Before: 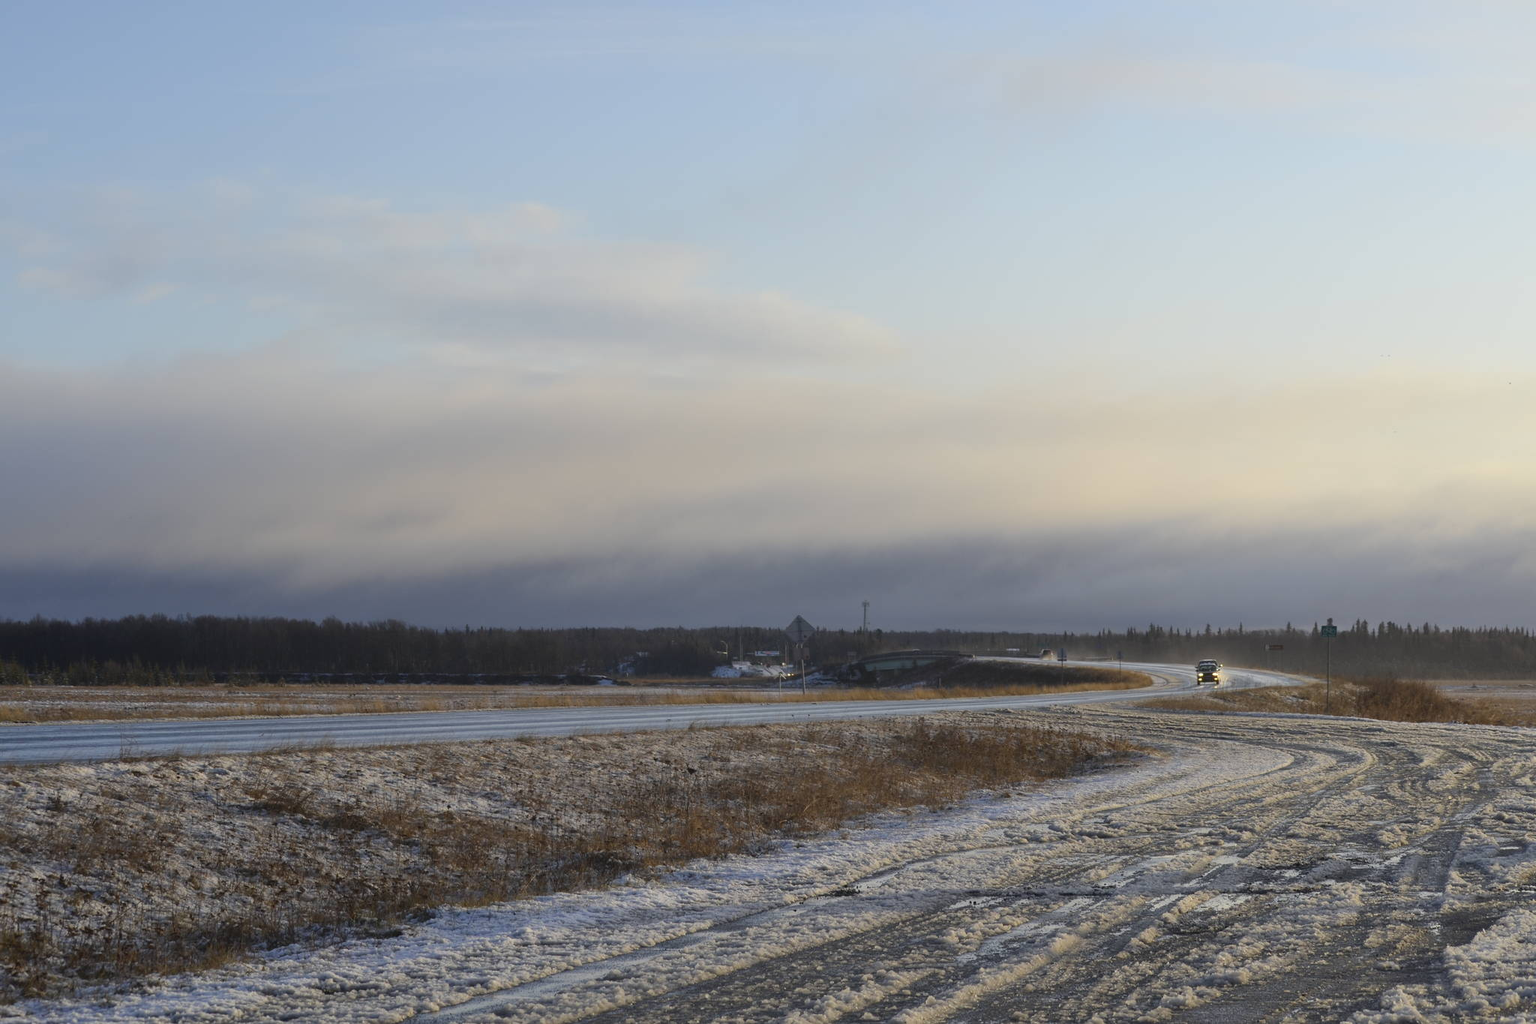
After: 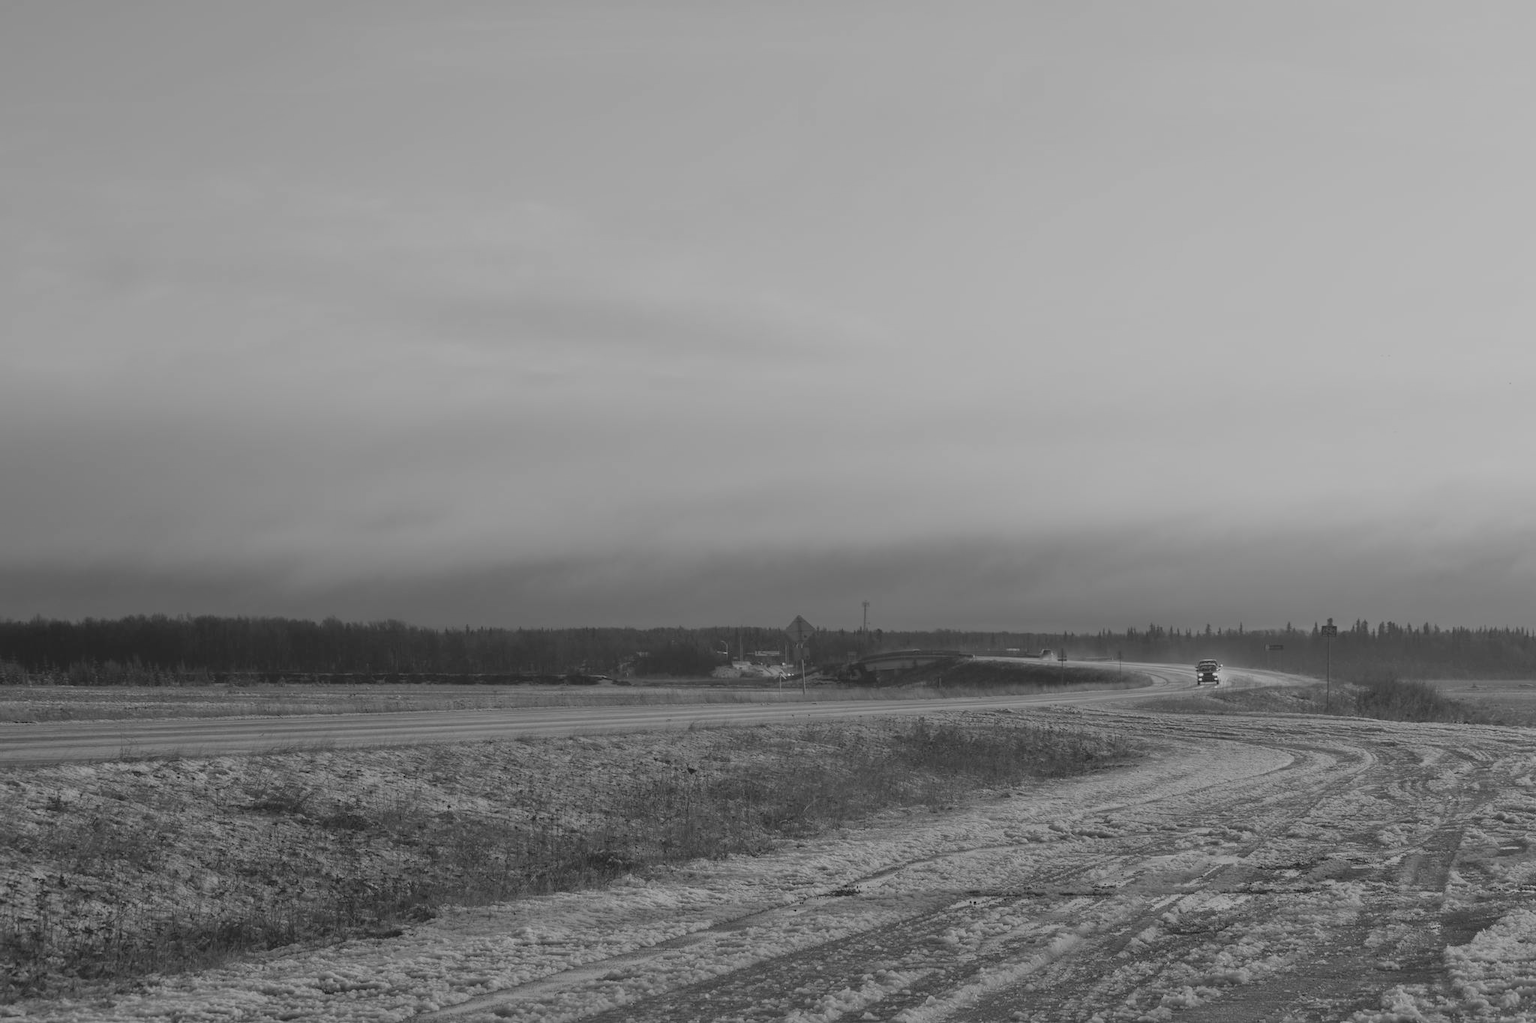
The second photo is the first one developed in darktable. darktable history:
contrast brightness saturation: contrast -0.28
white balance: emerald 1
sigmoid: contrast 1.22, skew 0.65
exposure: black level correction 0.009, compensate highlight preservation false
monochrome: a 0, b 0, size 0.5, highlights 0.57
